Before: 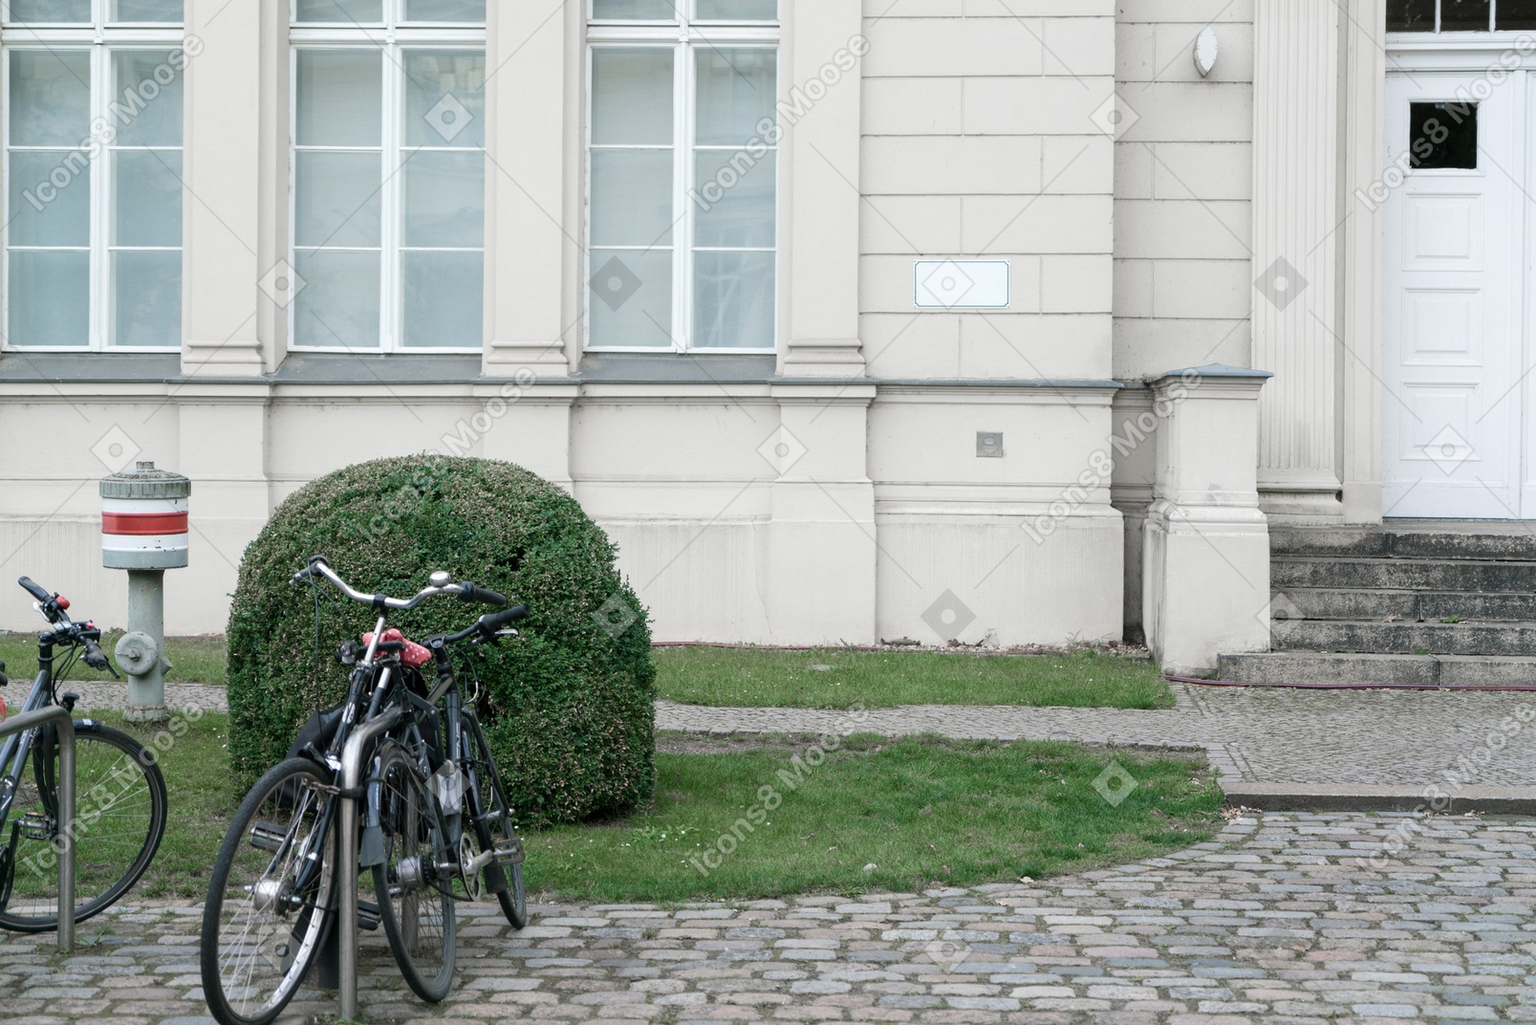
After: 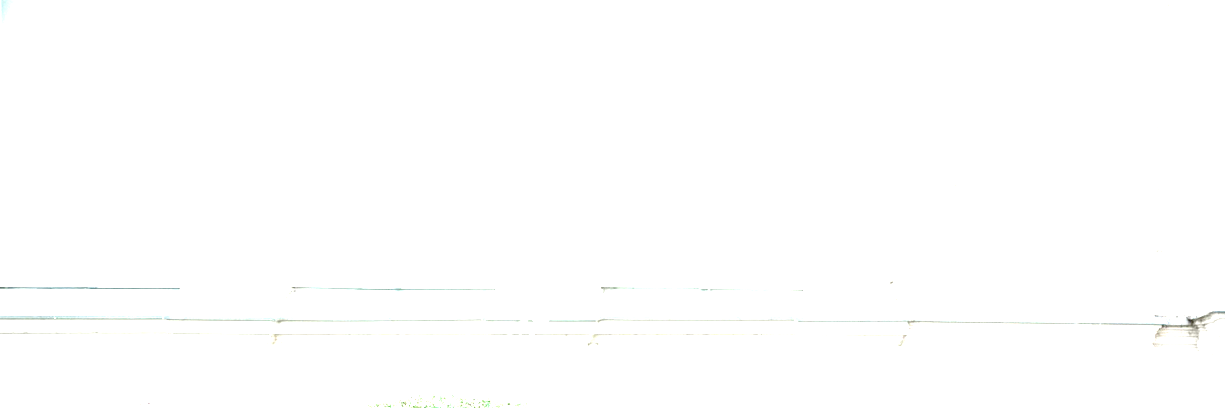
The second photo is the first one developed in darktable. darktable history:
color balance rgb: linear chroma grading › global chroma 18.9%, perceptual saturation grading › global saturation 20%, perceptual saturation grading › highlights -25%, perceptual saturation grading › shadows 50%, global vibrance 18.93%
vignetting: dithering 8-bit output, unbound false
exposure: exposure 3 EV, compensate highlight preservation false
crop: left 0.579%, top 7.627%, right 23.167%, bottom 54.275%
